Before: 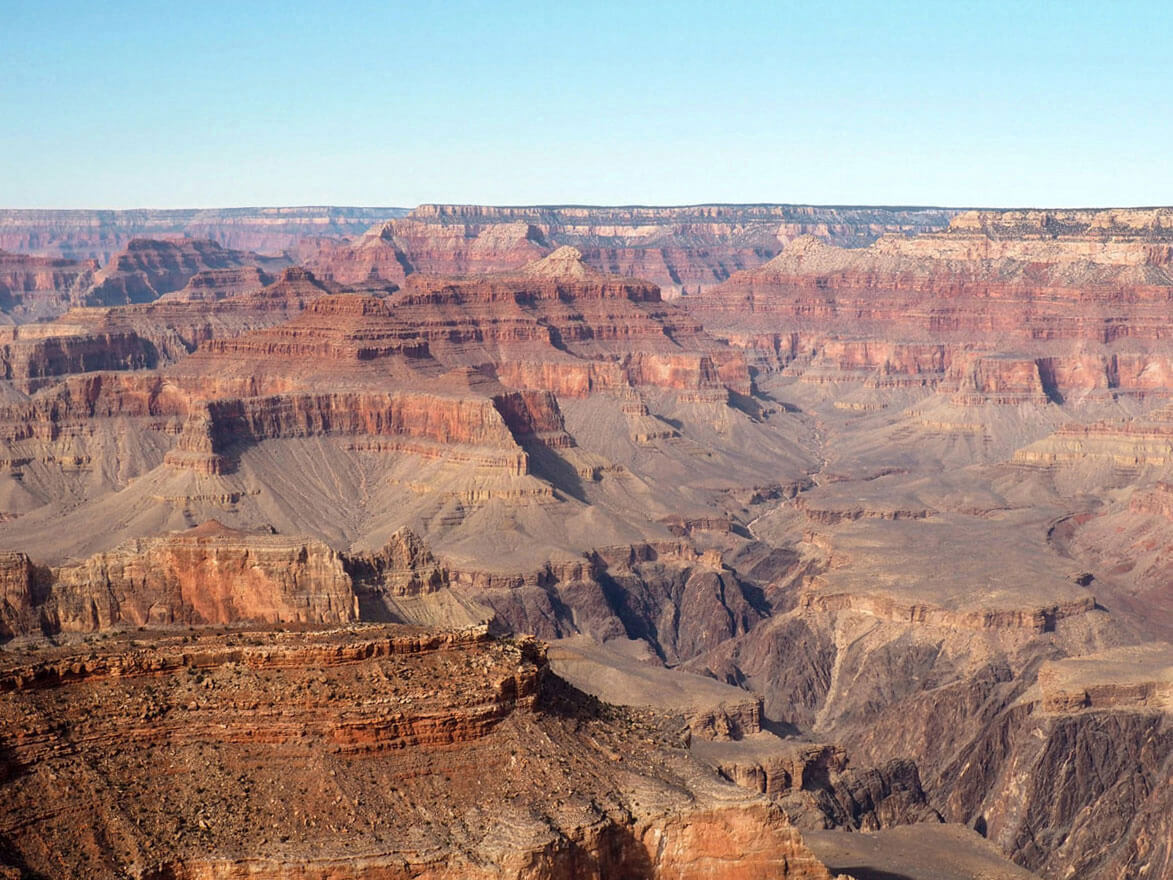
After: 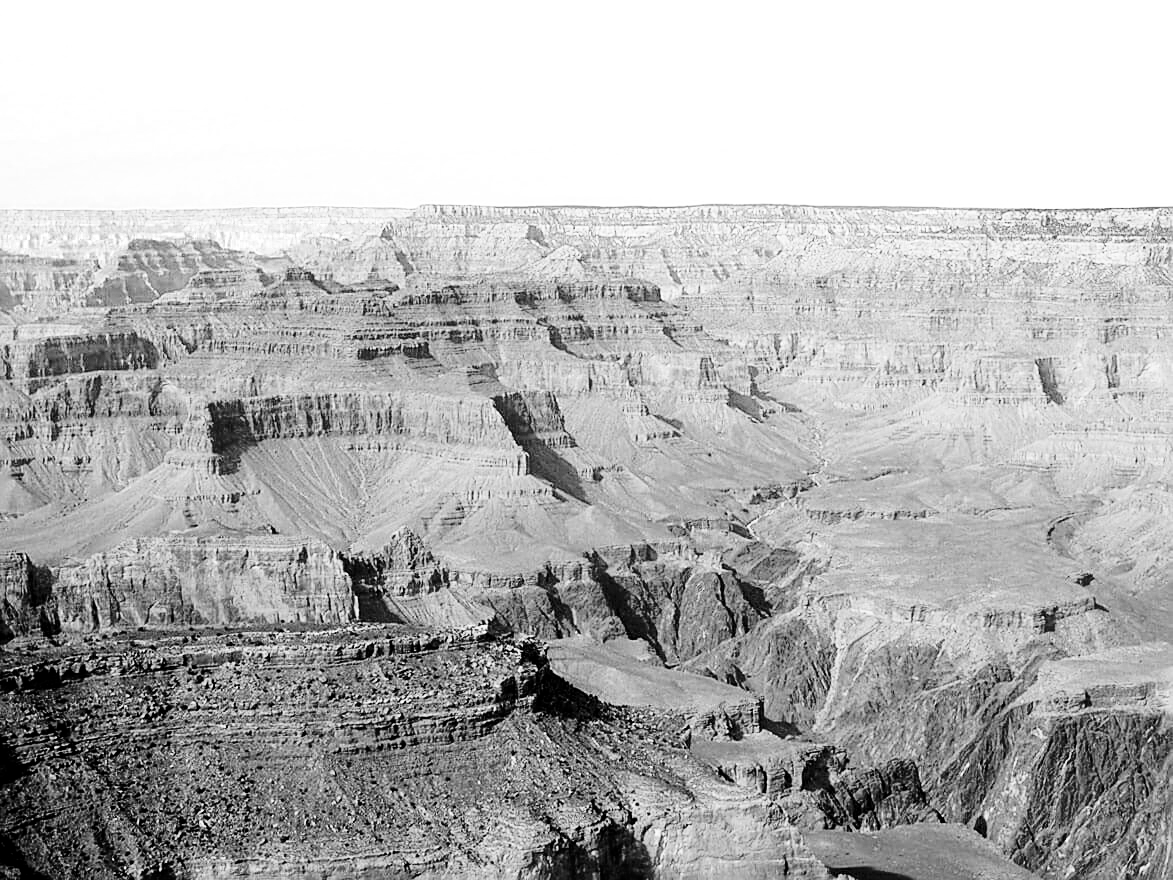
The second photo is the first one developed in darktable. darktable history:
base curve: curves: ch0 [(0, 0) (0.04, 0.03) (0.133, 0.232) (0.448, 0.748) (0.843, 0.968) (1, 1)], preserve colors none
exposure: black level correction 0.01, exposure 0.01 EV, compensate highlight preservation false
contrast equalizer: octaves 7, y [[0.6 ×6], [0.55 ×6], [0 ×6], [0 ×6], [0 ×6]], mix -0.115
tone equalizer: on, module defaults
color zones: curves: ch0 [(0, 0.613) (0.01, 0.613) (0.245, 0.448) (0.498, 0.529) (0.642, 0.665) (0.879, 0.777) (0.99, 0.613)]; ch1 [(0, 0) (0.143, 0) (0.286, 0) (0.429, 0) (0.571, 0) (0.714, 0) (0.857, 0)]
sharpen: on, module defaults
